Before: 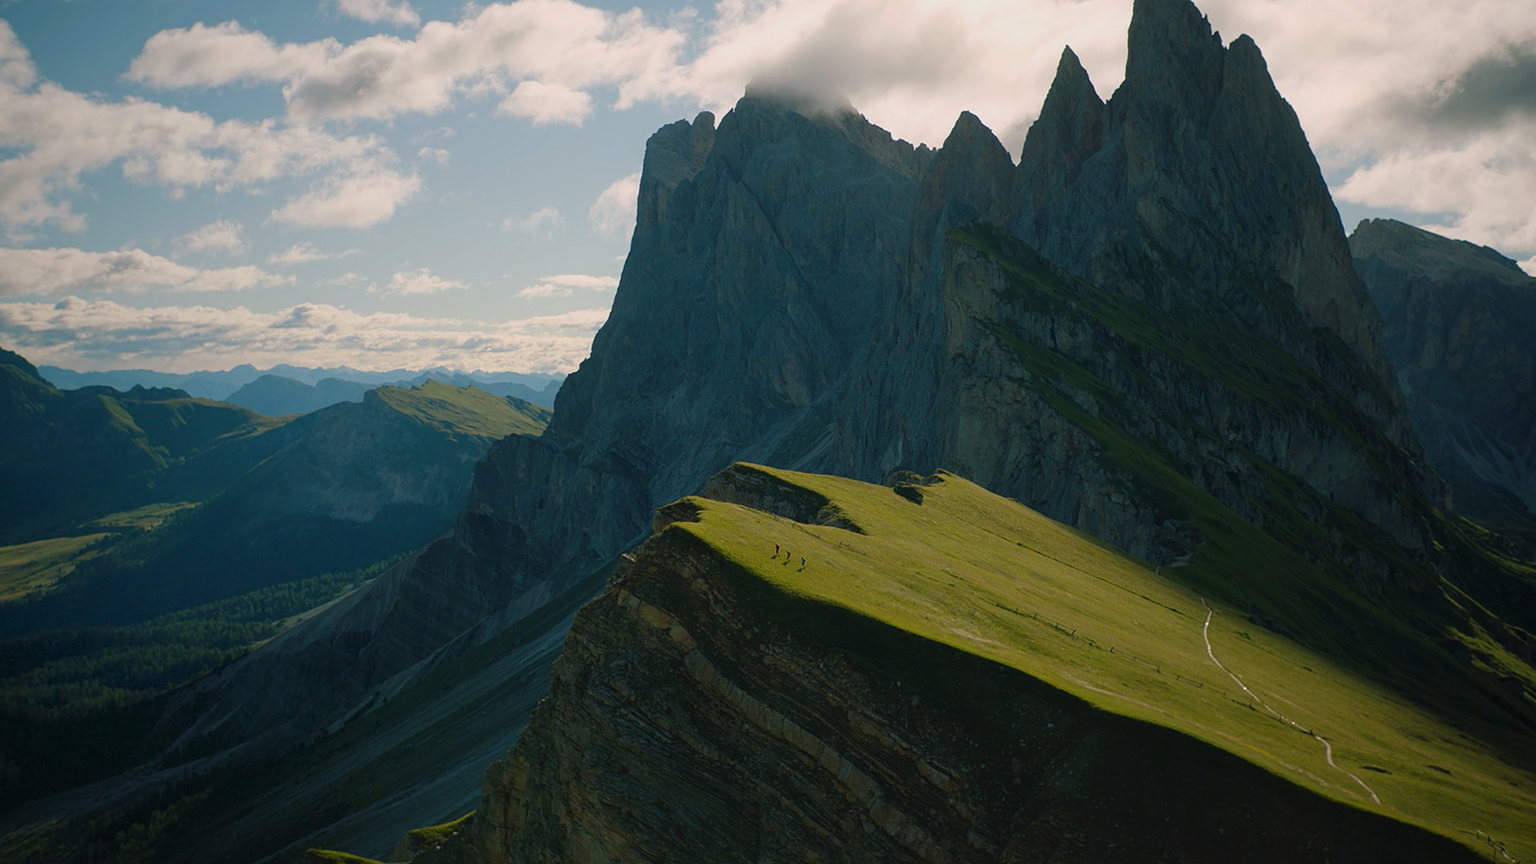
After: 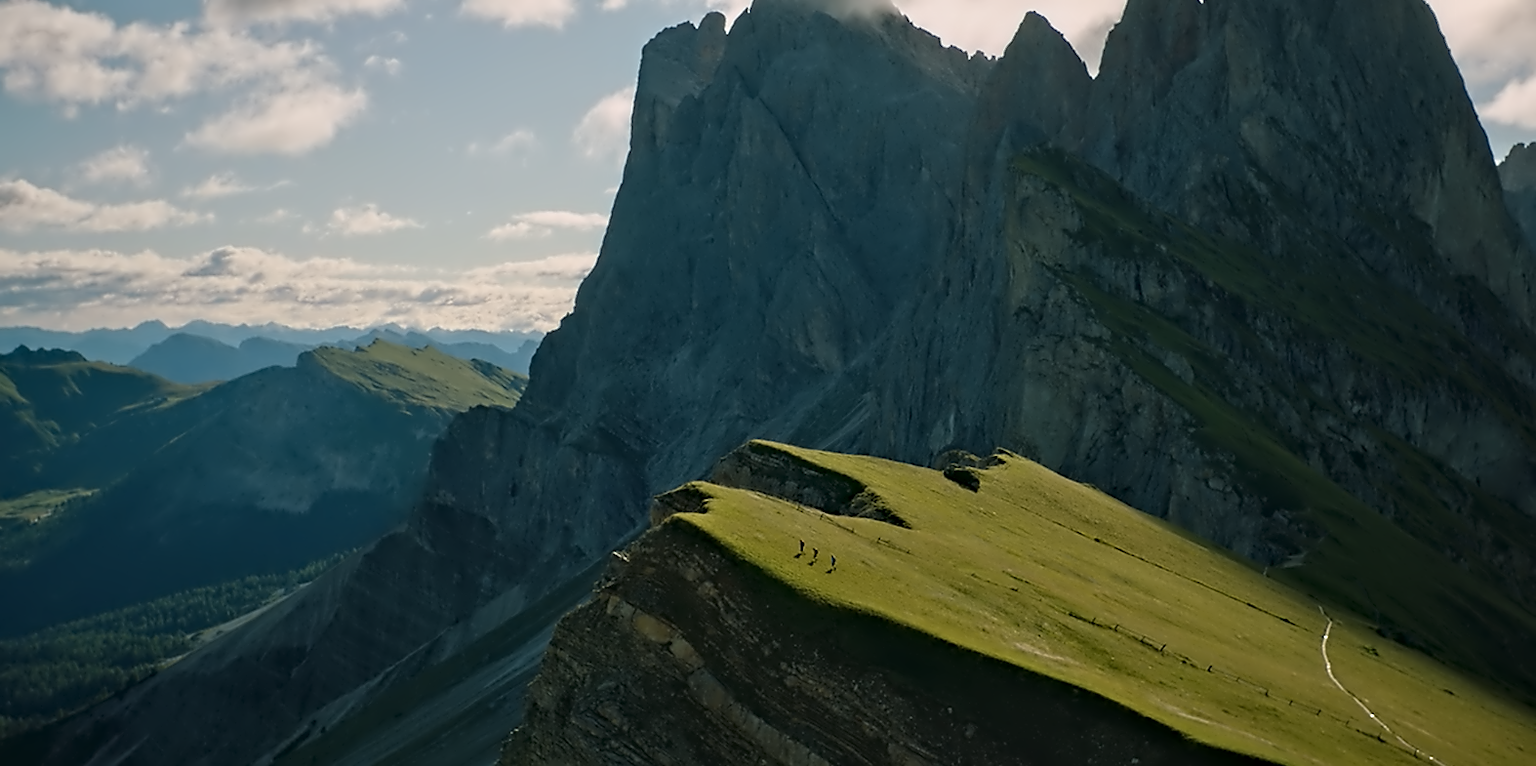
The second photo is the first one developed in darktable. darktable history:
contrast equalizer: octaves 7, y [[0.5, 0.542, 0.583, 0.625, 0.667, 0.708], [0.5 ×6], [0.5 ×6], [0, 0.033, 0.067, 0.1, 0.133, 0.167], [0, 0.05, 0.1, 0.15, 0.2, 0.25]]
rotate and perspective: automatic cropping off
crop: left 7.856%, top 11.836%, right 10.12%, bottom 15.387%
